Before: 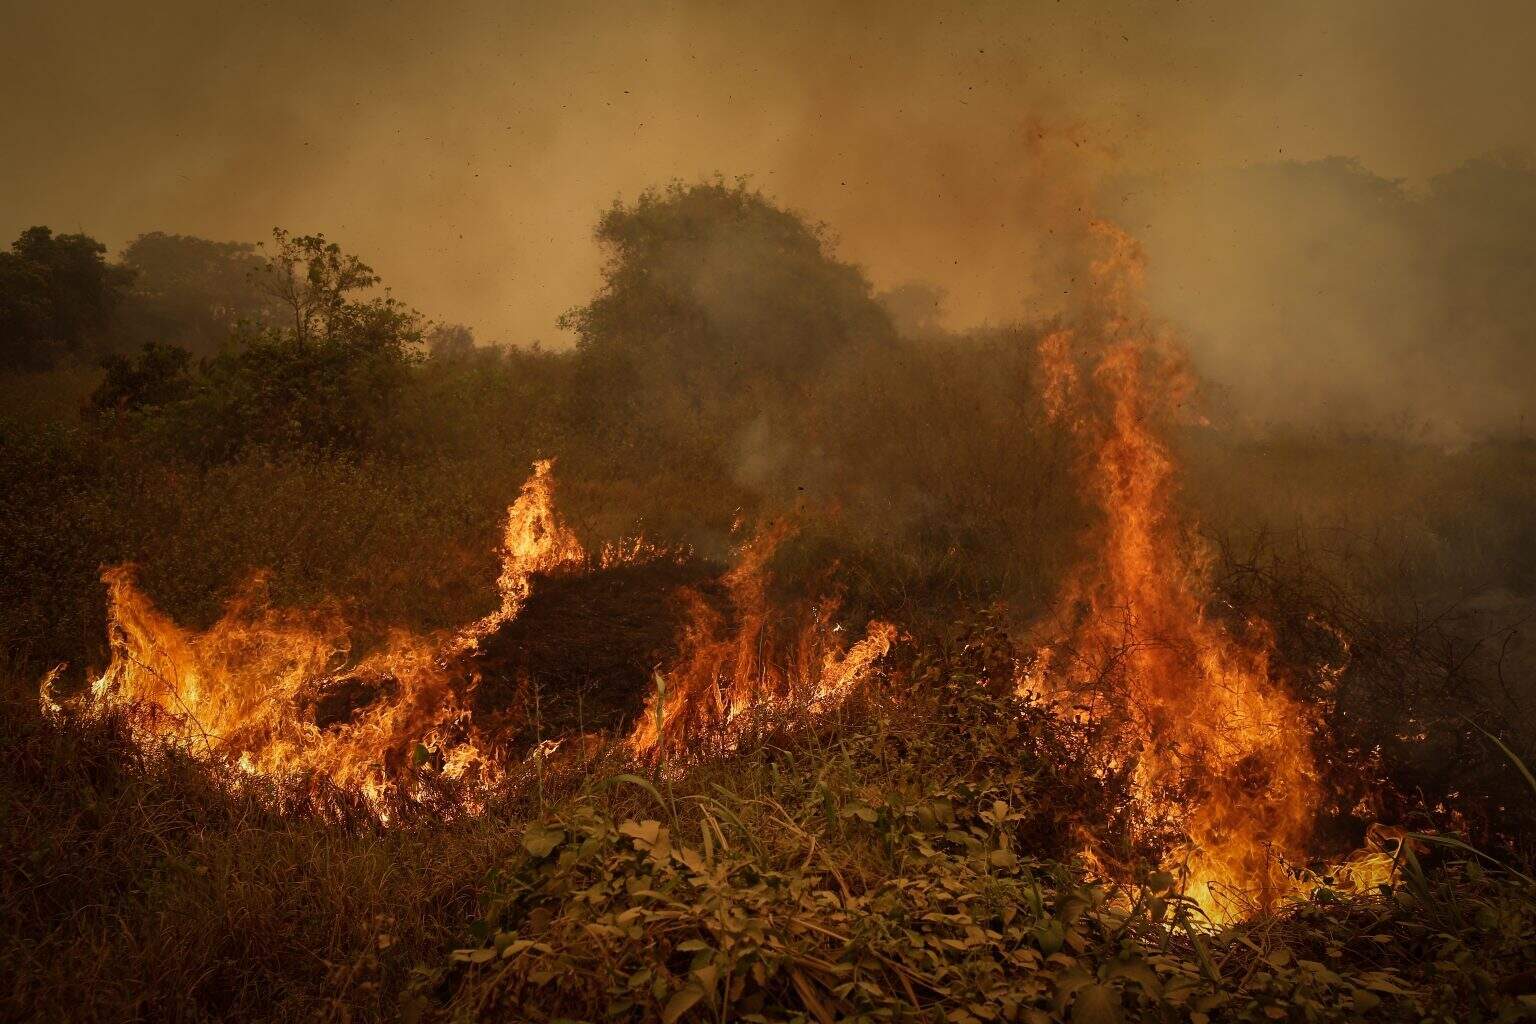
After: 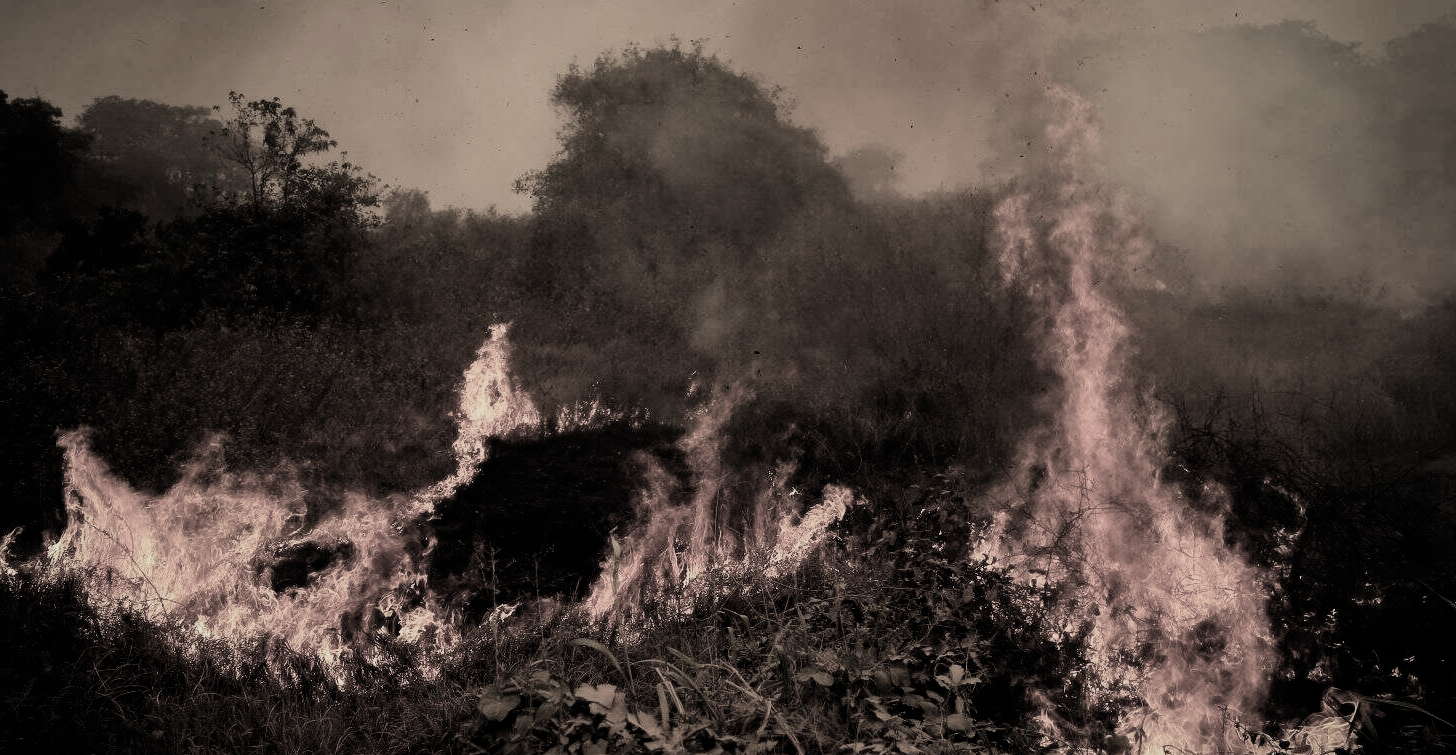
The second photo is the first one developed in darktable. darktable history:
crop and rotate: left 2.91%, top 13.317%, right 2.243%, bottom 12.903%
filmic rgb: black relative exposure -5.02 EV, white relative exposure 3.98 EV, hardness 2.88, contrast 1.389, highlights saturation mix -31.47%, color science v4 (2020)
